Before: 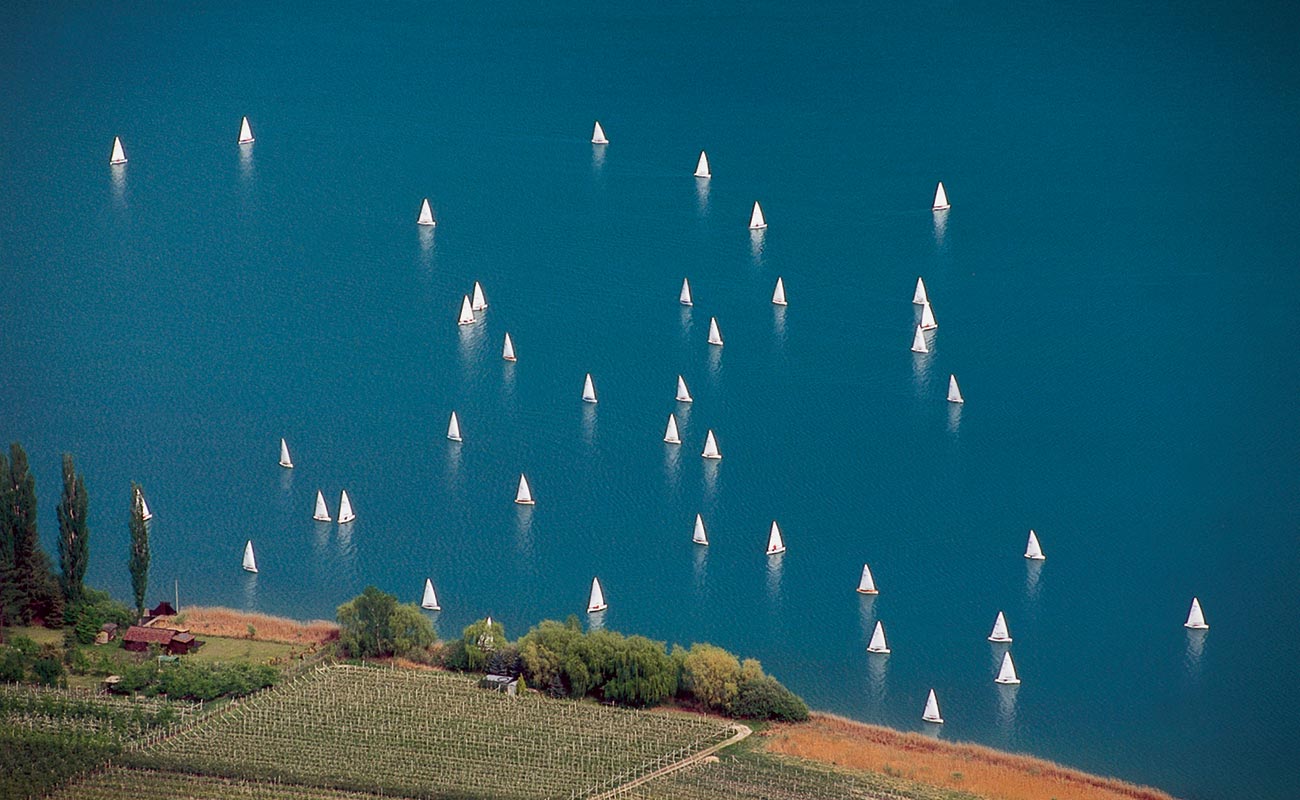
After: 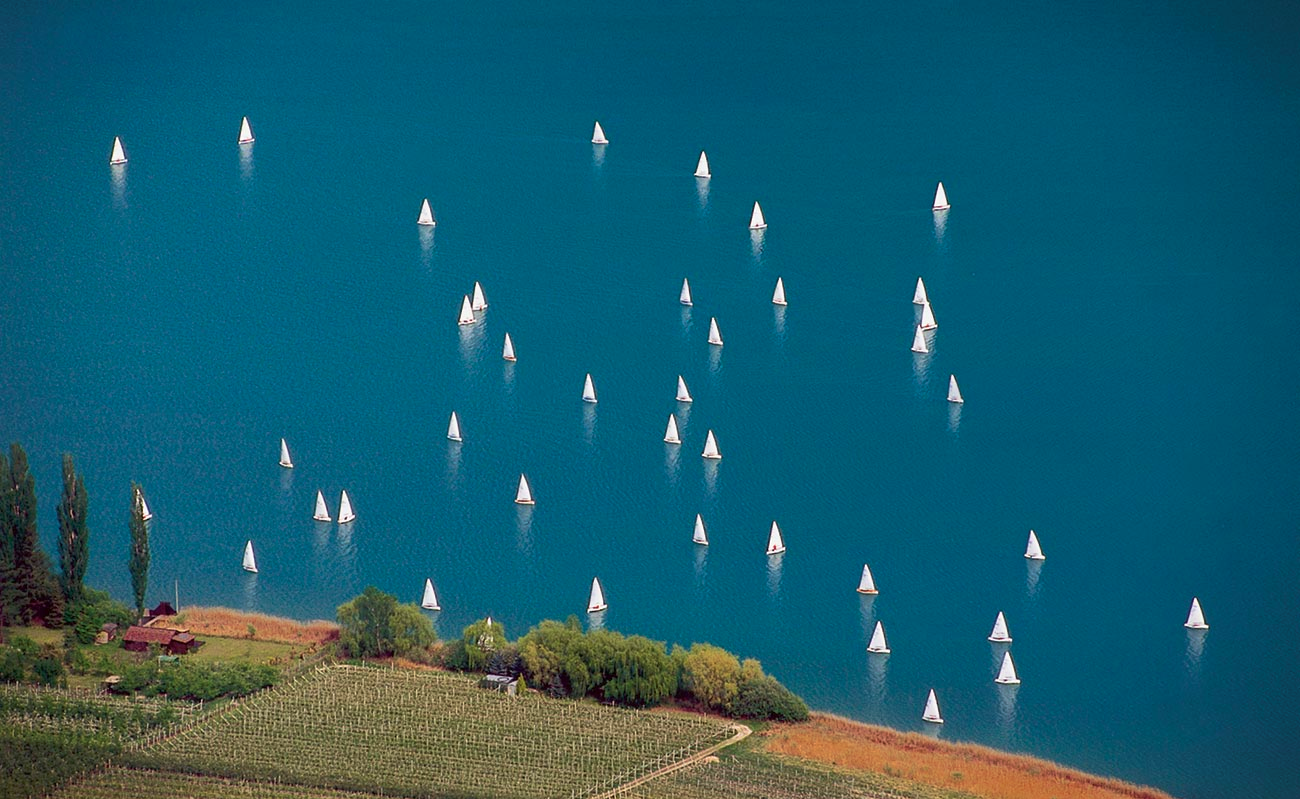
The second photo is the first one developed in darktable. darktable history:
crop: bottom 0.071%
velvia: on, module defaults
tone curve: curves: ch0 [(0, 0) (0.003, 0.005) (0.011, 0.019) (0.025, 0.04) (0.044, 0.064) (0.069, 0.095) (0.1, 0.129) (0.136, 0.169) (0.177, 0.207) (0.224, 0.247) (0.277, 0.298) (0.335, 0.354) (0.399, 0.416) (0.468, 0.478) (0.543, 0.553) (0.623, 0.634) (0.709, 0.709) (0.801, 0.817) (0.898, 0.912) (1, 1)], preserve colors none
vibrance: vibrance 67%
